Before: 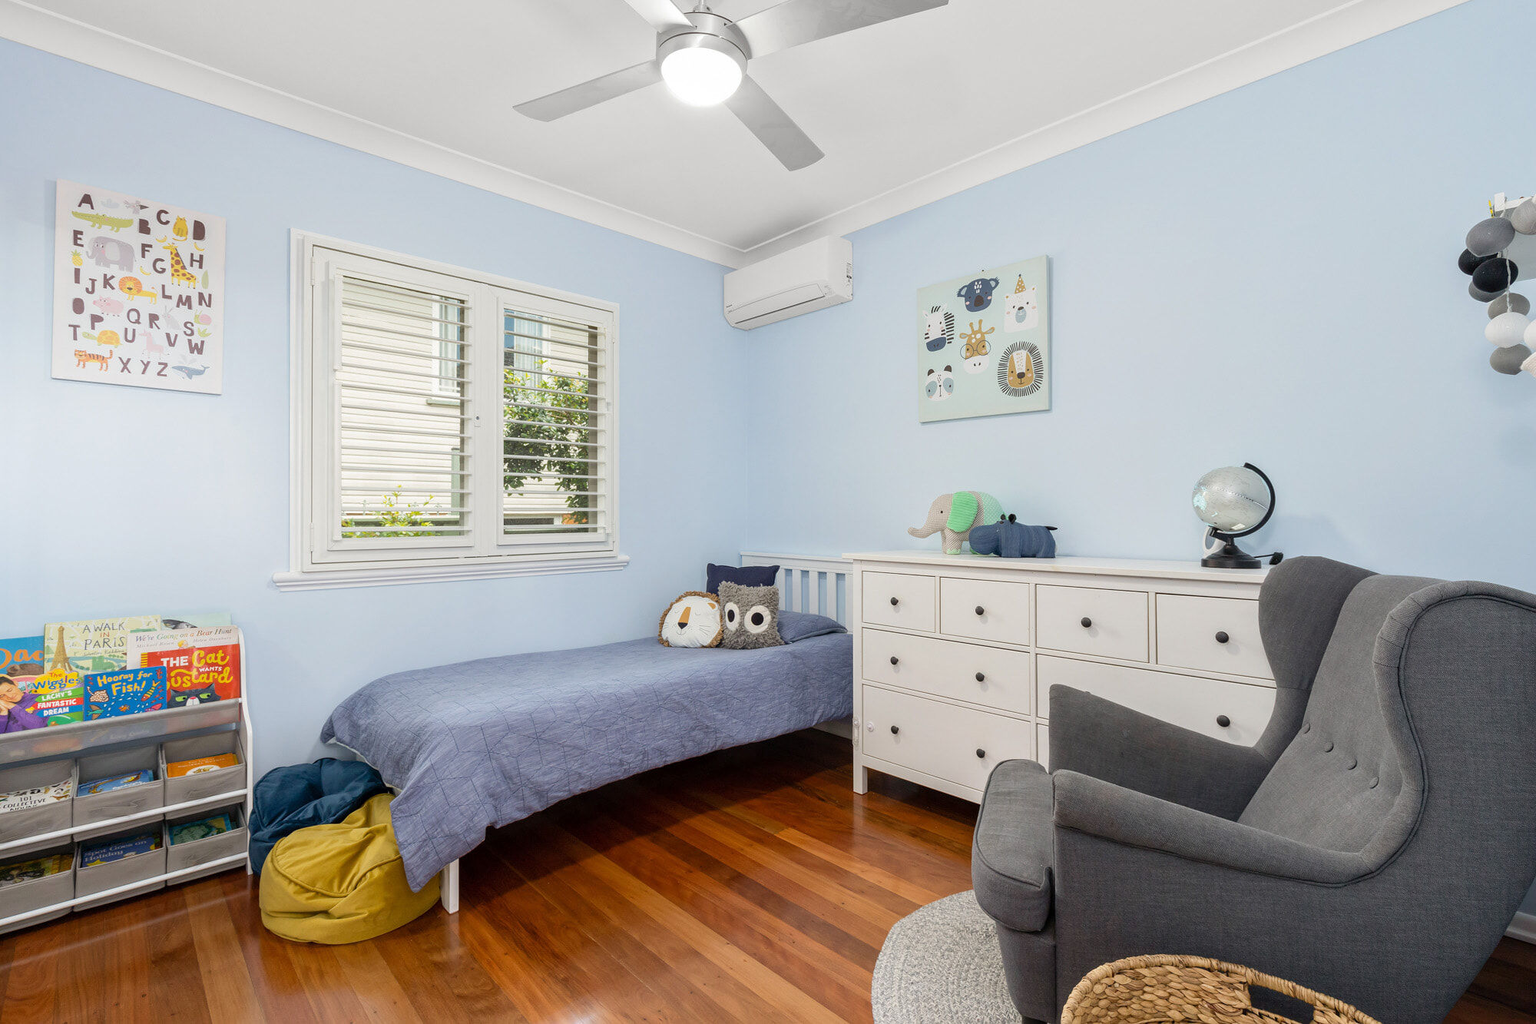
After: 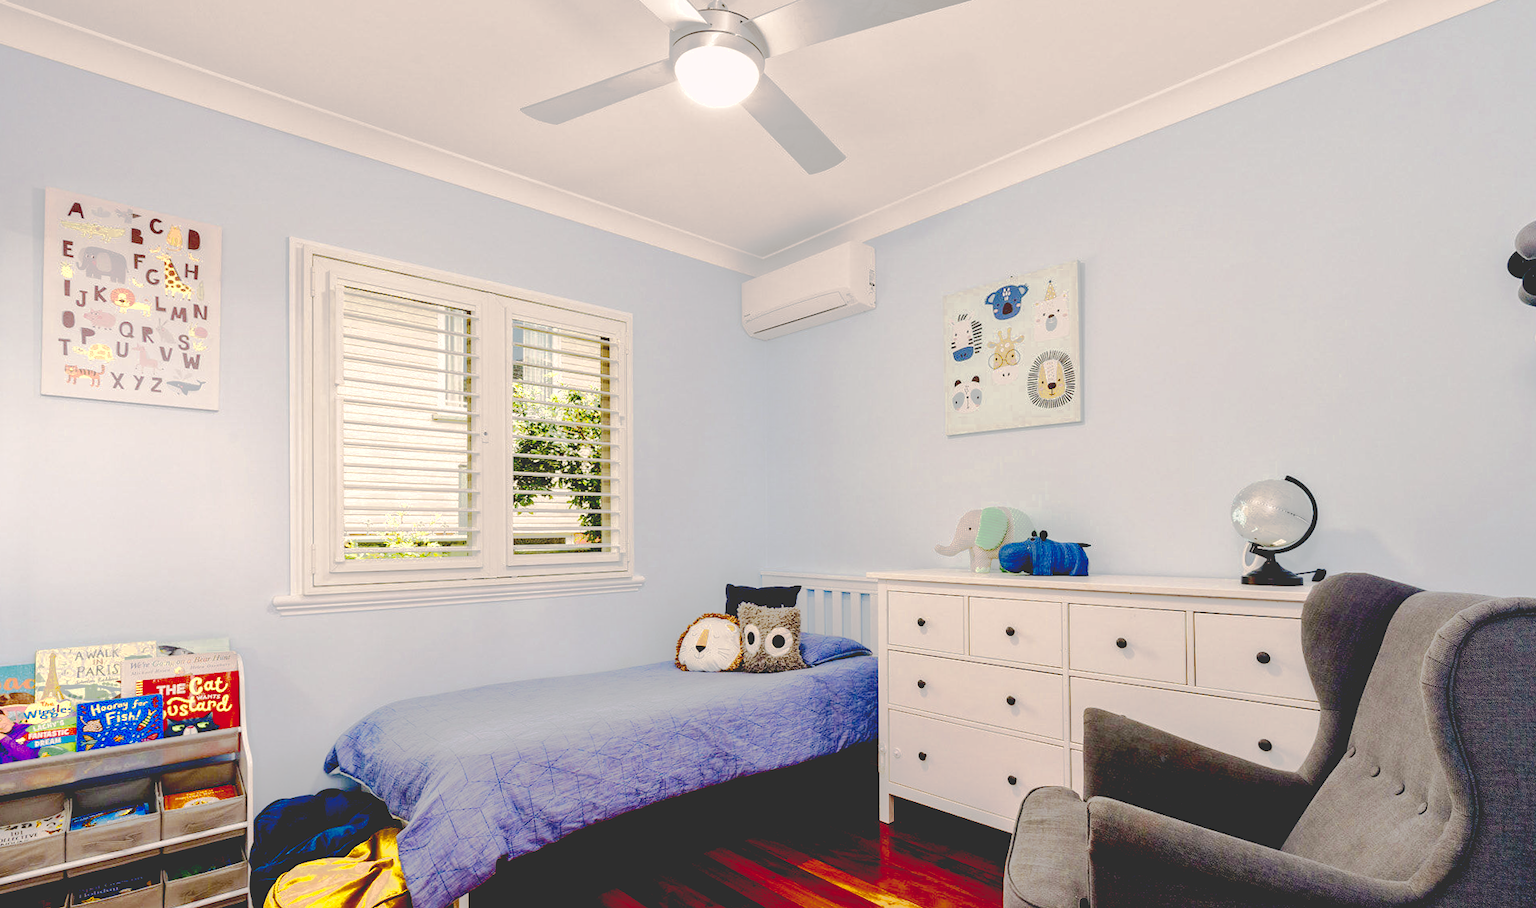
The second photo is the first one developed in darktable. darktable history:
tone equalizer: smoothing diameter 2.15%, edges refinement/feathering 17.97, mask exposure compensation -1.57 EV, filter diffusion 5
color balance rgb: highlights gain › chroma 3.635%, highlights gain › hue 57.67°, perceptual saturation grading › global saturation -0.006%, perceptual saturation grading › highlights -34.885%, perceptual saturation grading › mid-tones 15.012%, perceptual saturation grading › shadows 48.357%, global vibrance 15.728%, saturation formula JzAzBz (2021)
base curve: curves: ch0 [(0.065, 0.026) (0.236, 0.358) (0.53, 0.546) (0.777, 0.841) (0.924, 0.992)], preserve colors none
crop and rotate: angle 0.336°, left 0.333%, right 2.905%, bottom 14.063%
color zones: curves: ch0 [(0, 0.485) (0.178, 0.476) (0.261, 0.623) (0.411, 0.403) (0.708, 0.603) (0.934, 0.412)]; ch1 [(0.003, 0.485) (0.149, 0.496) (0.229, 0.584) (0.326, 0.551) (0.484, 0.262) (0.757, 0.643)]
